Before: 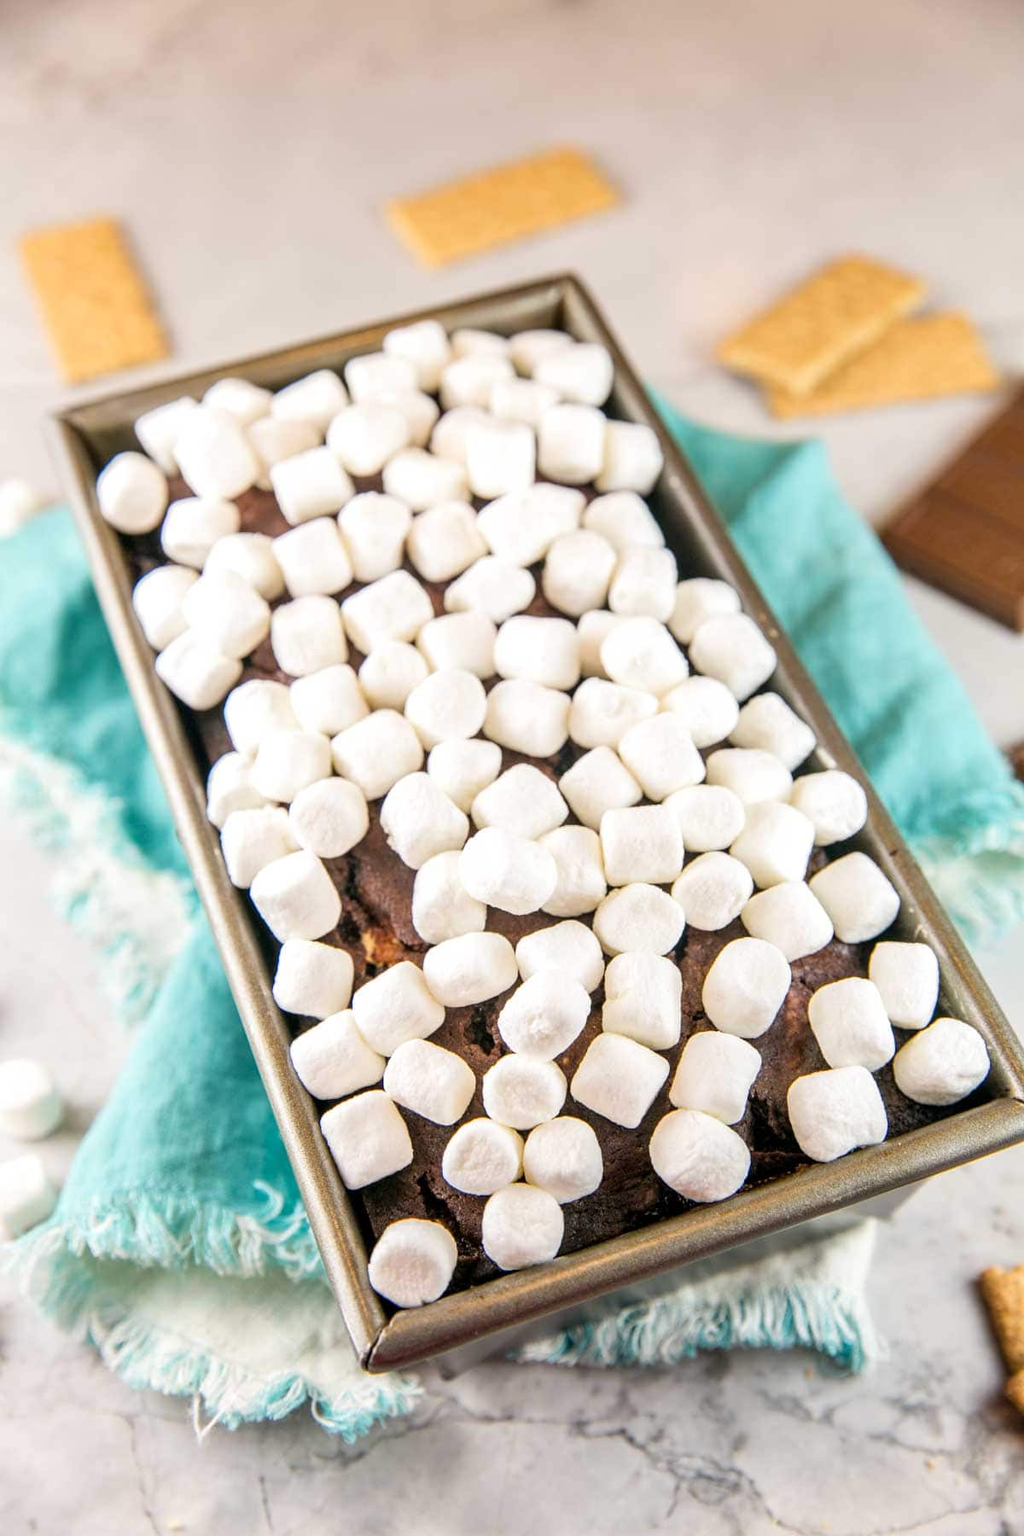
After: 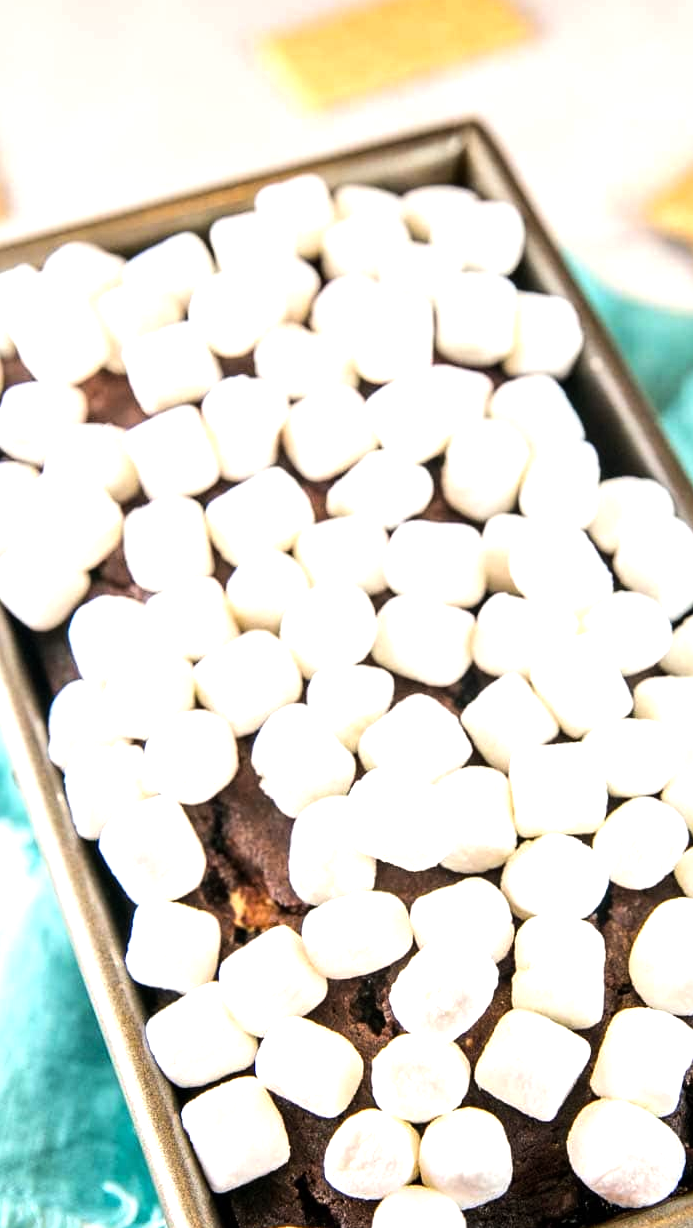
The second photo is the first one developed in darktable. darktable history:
crop: left 16.202%, top 11.208%, right 26.045%, bottom 20.557%
tone equalizer: -8 EV -0.75 EV, -7 EV -0.7 EV, -6 EV -0.6 EV, -5 EV -0.4 EV, -3 EV 0.4 EV, -2 EV 0.6 EV, -1 EV 0.7 EV, +0 EV 0.75 EV, edges refinement/feathering 500, mask exposure compensation -1.57 EV, preserve details no
